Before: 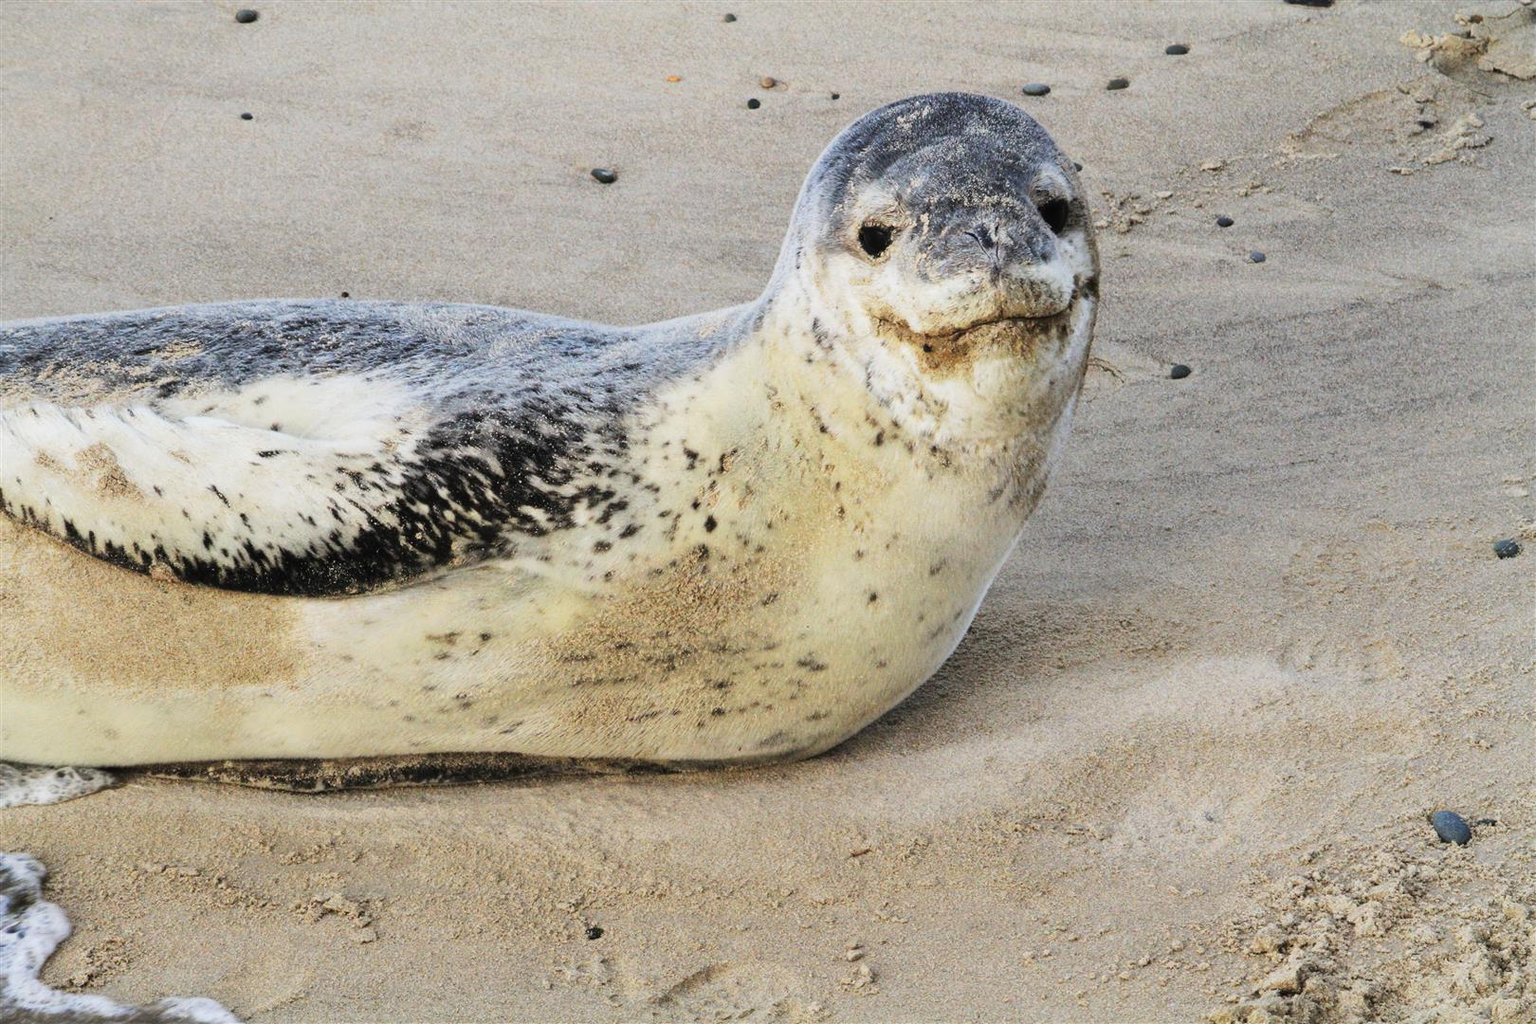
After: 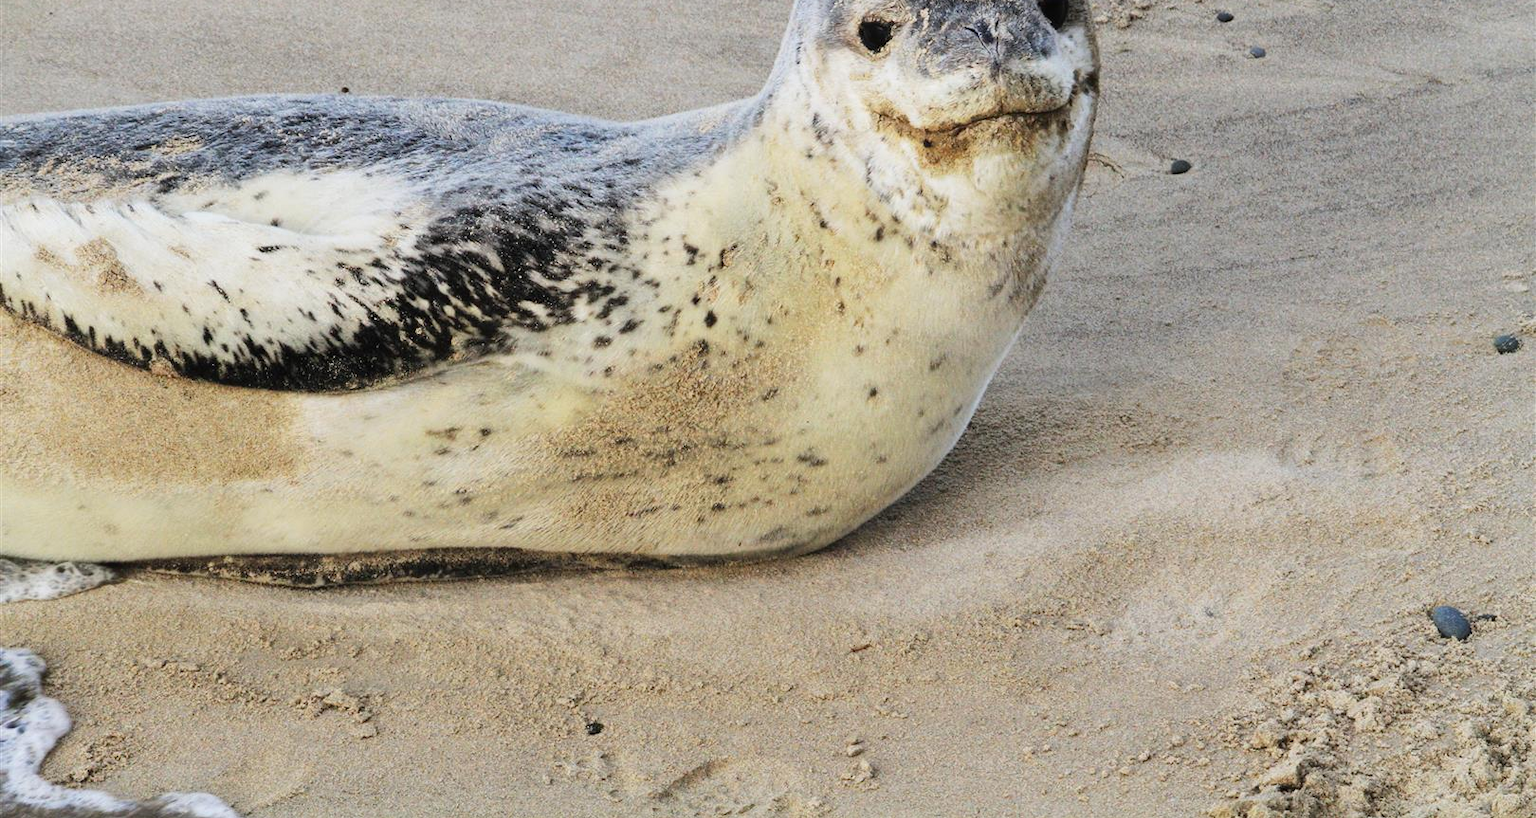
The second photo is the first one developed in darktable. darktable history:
crop and rotate: top 20.066%
tone equalizer: edges refinement/feathering 500, mask exposure compensation -1.57 EV, preserve details no
